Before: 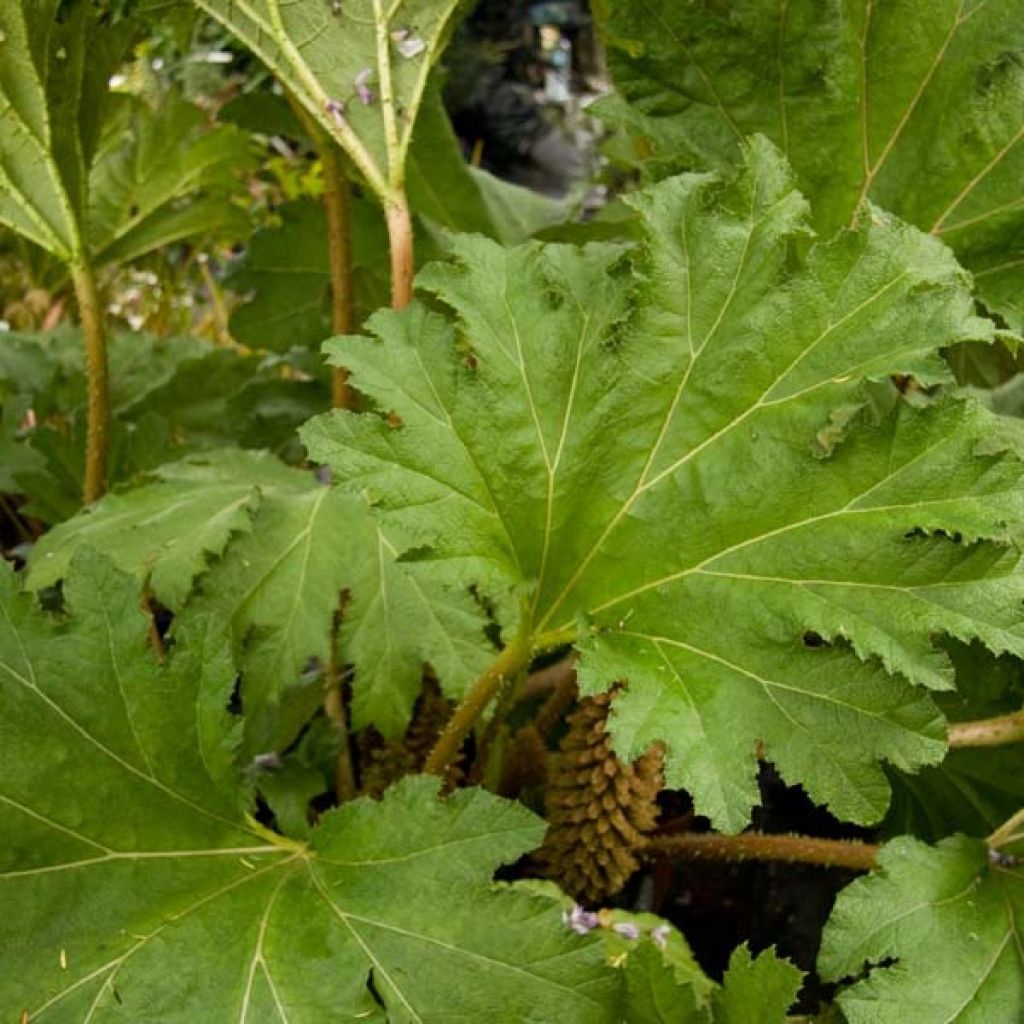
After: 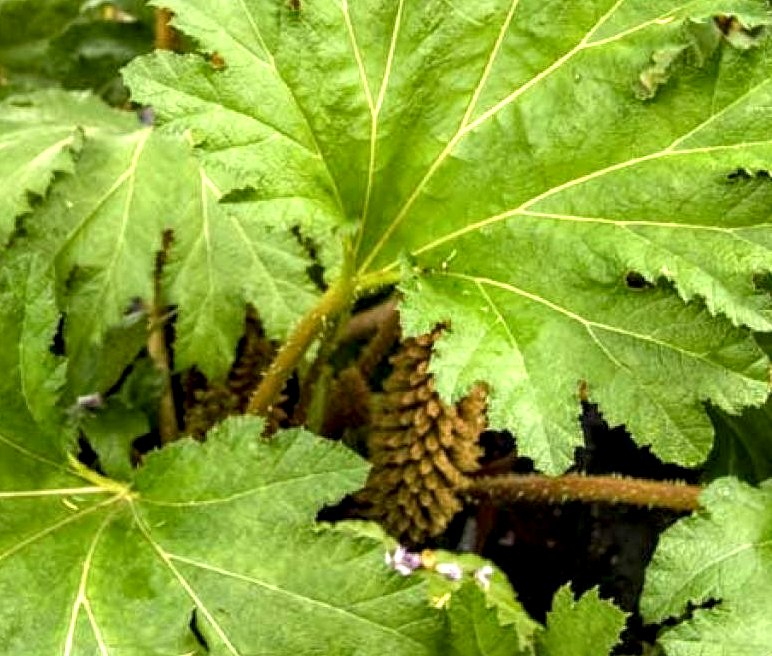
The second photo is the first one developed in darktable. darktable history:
crop and rotate: left 17.346%, top 35.105%, right 7.191%, bottom 0.812%
local contrast: detail 150%
exposure: exposure 1 EV, compensate highlight preservation false
